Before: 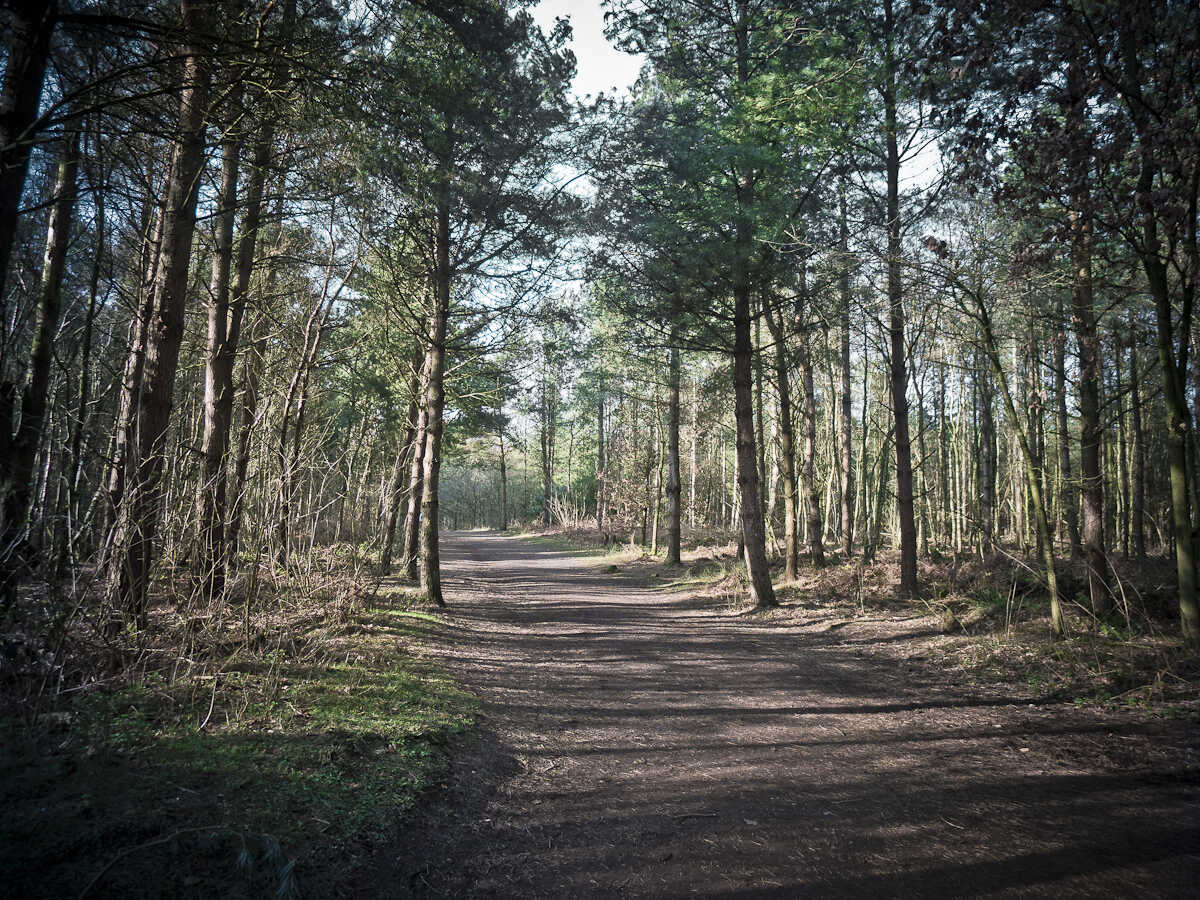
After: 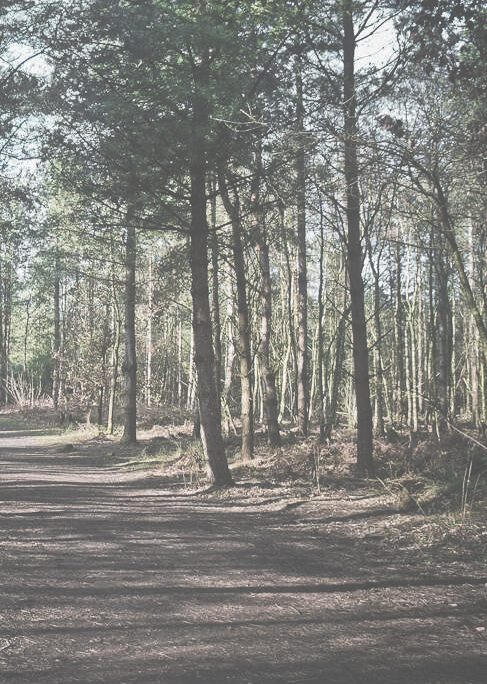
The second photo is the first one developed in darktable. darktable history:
contrast brightness saturation: contrast 0.058, brightness -0.011, saturation -0.236
exposure: black level correction -0.086, compensate highlight preservation false
crop: left 45.367%, top 13.513%, right 13.981%, bottom 10.122%
contrast equalizer: y [[0.439, 0.44, 0.442, 0.457, 0.493, 0.498], [0.5 ×6], [0.5 ×6], [0 ×6], [0 ×6]], mix 0.314
